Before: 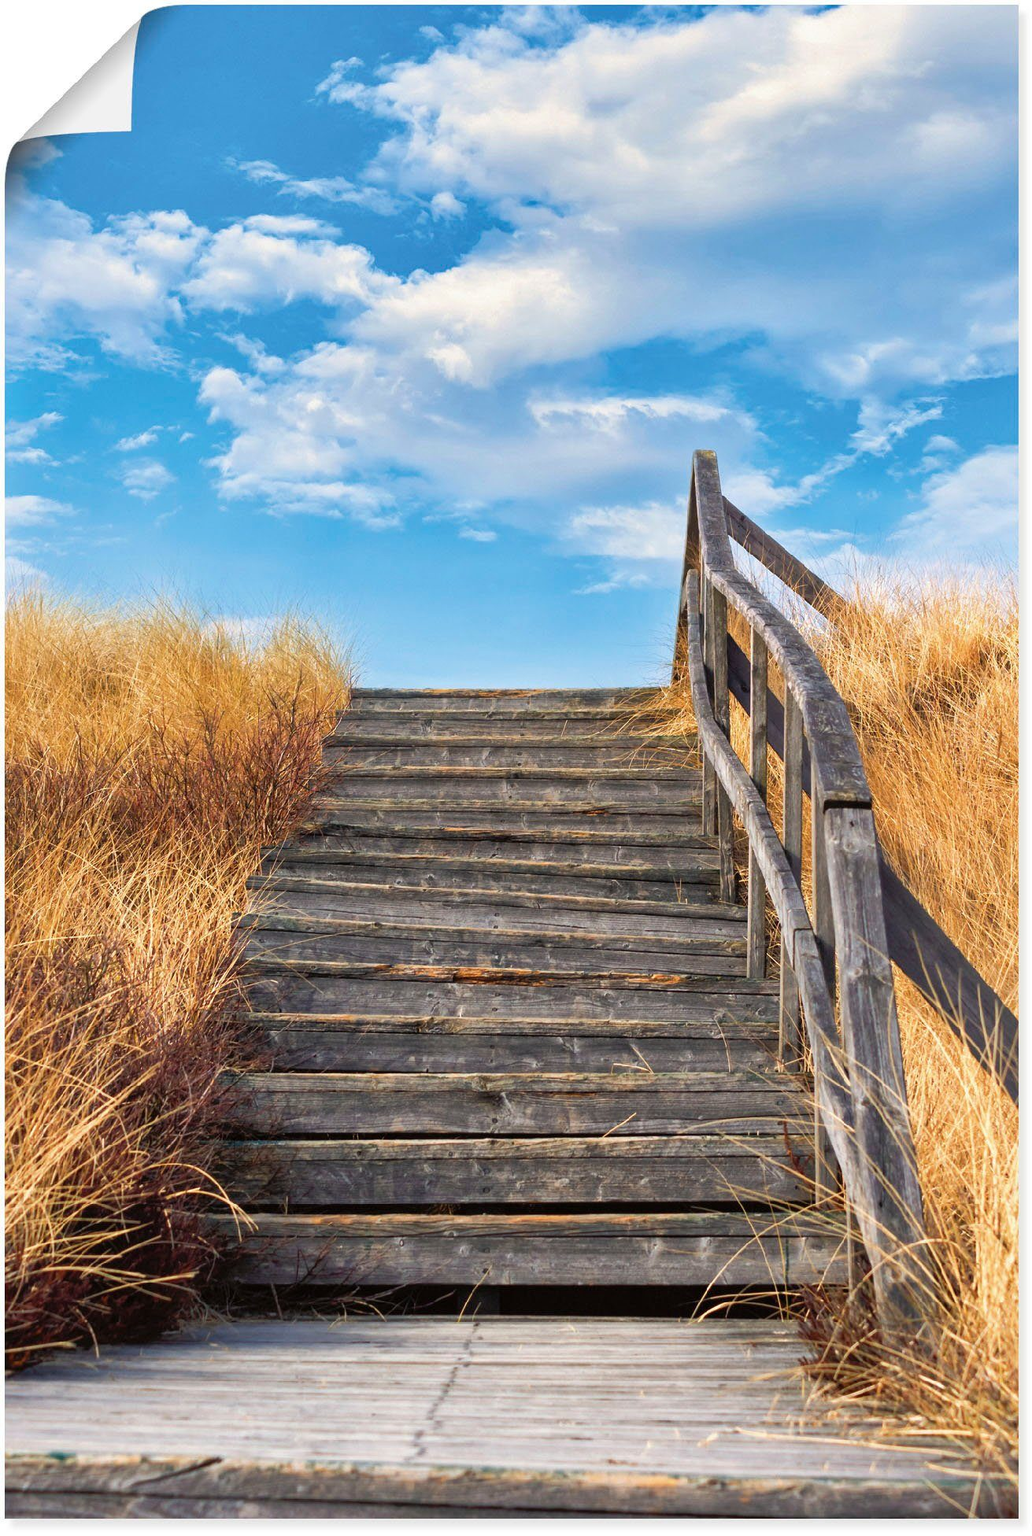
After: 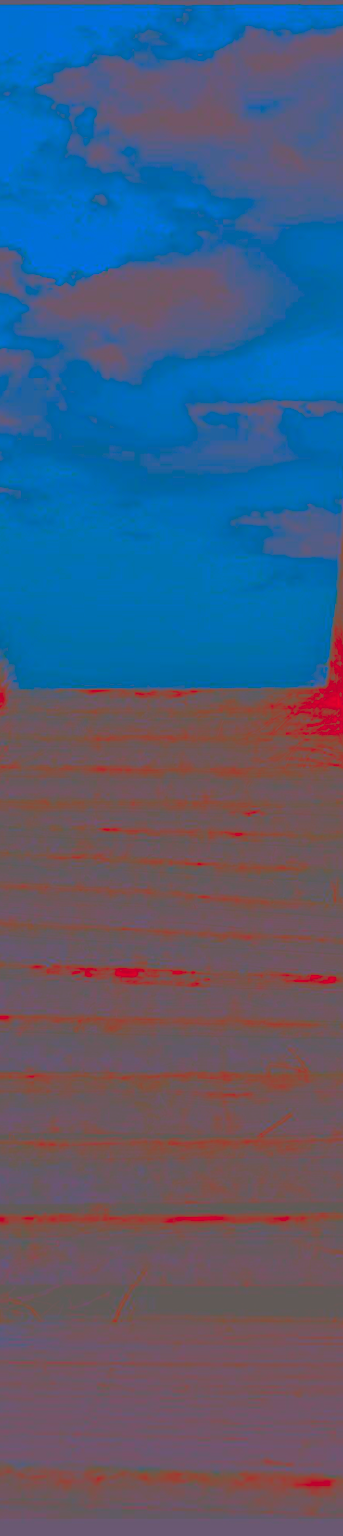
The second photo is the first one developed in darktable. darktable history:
color zones: curves: ch2 [(0, 0.488) (0.143, 0.417) (0.286, 0.212) (0.429, 0.179) (0.571, 0.154) (0.714, 0.415) (0.857, 0.495) (1, 0.488)]
crop: left 33.36%, right 33.36%
local contrast: on, module defaults
white balance: red 1.05, blue 1.072
contrast brightness saturation: contrast -0.99, brightness -0.17, saturation 0.75
sharpen: on, module defaults
